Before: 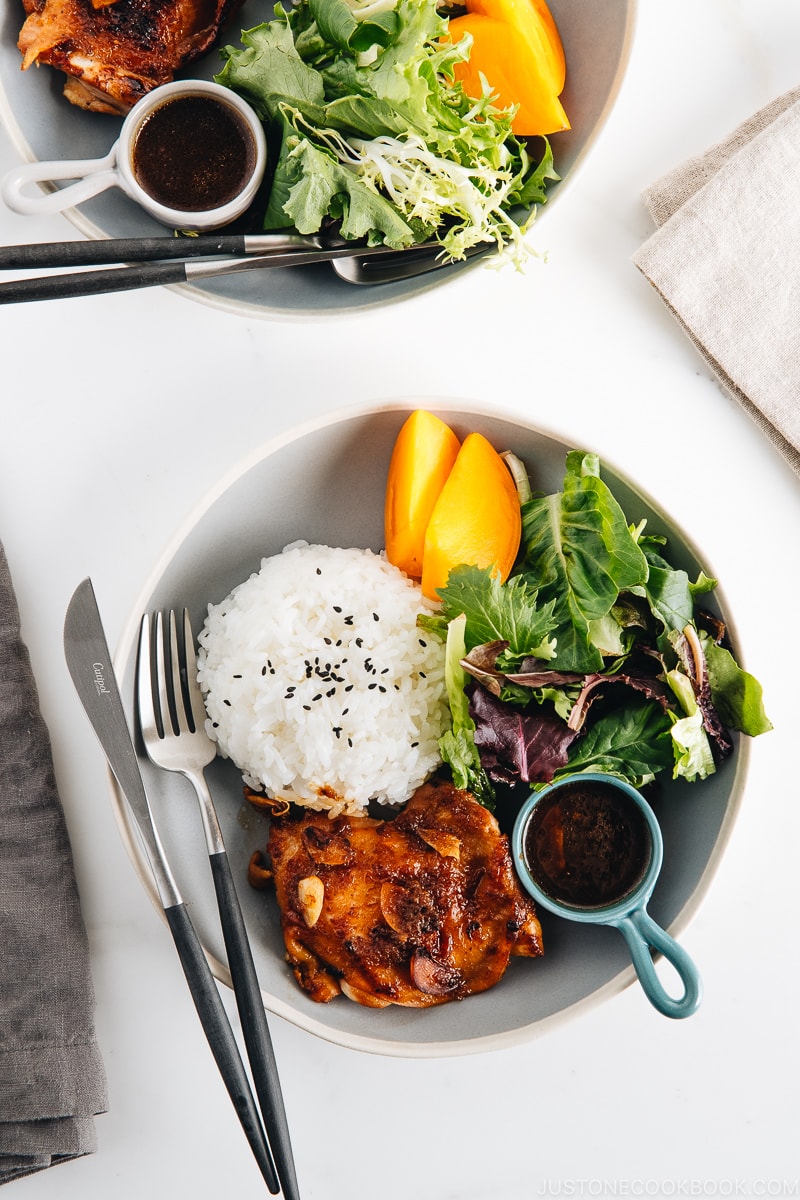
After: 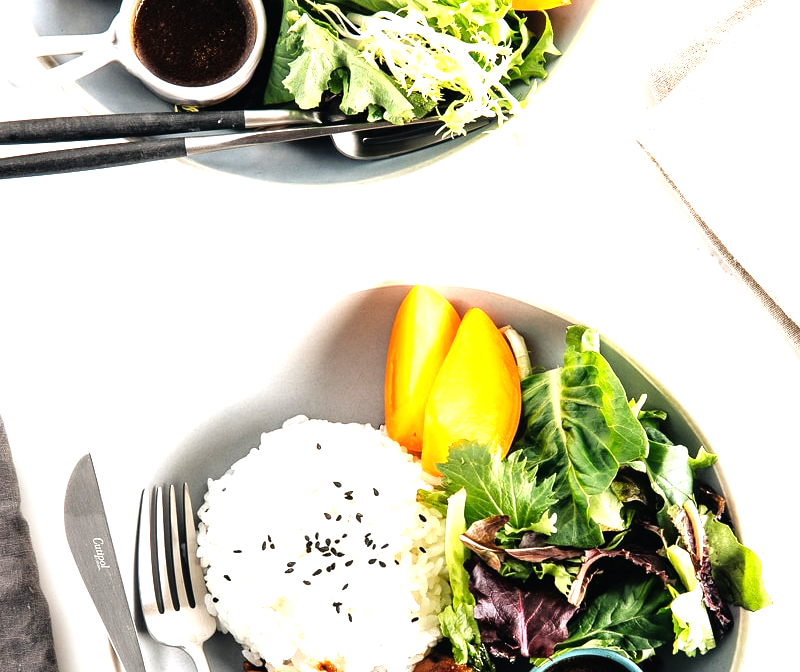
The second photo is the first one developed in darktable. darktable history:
crop and rotate: top 10.419%, bottom 33.529%
tone equalizer: -8 EV -1.06 EV, -7 EV -1 EV, -6 EV -0.853 EV, -5 EV -0.576 EV, -3 EV 0.594 EV, -2 EV 0.883 EV, -1 EV 0.995 EV, +0 EV 1.06 EV
